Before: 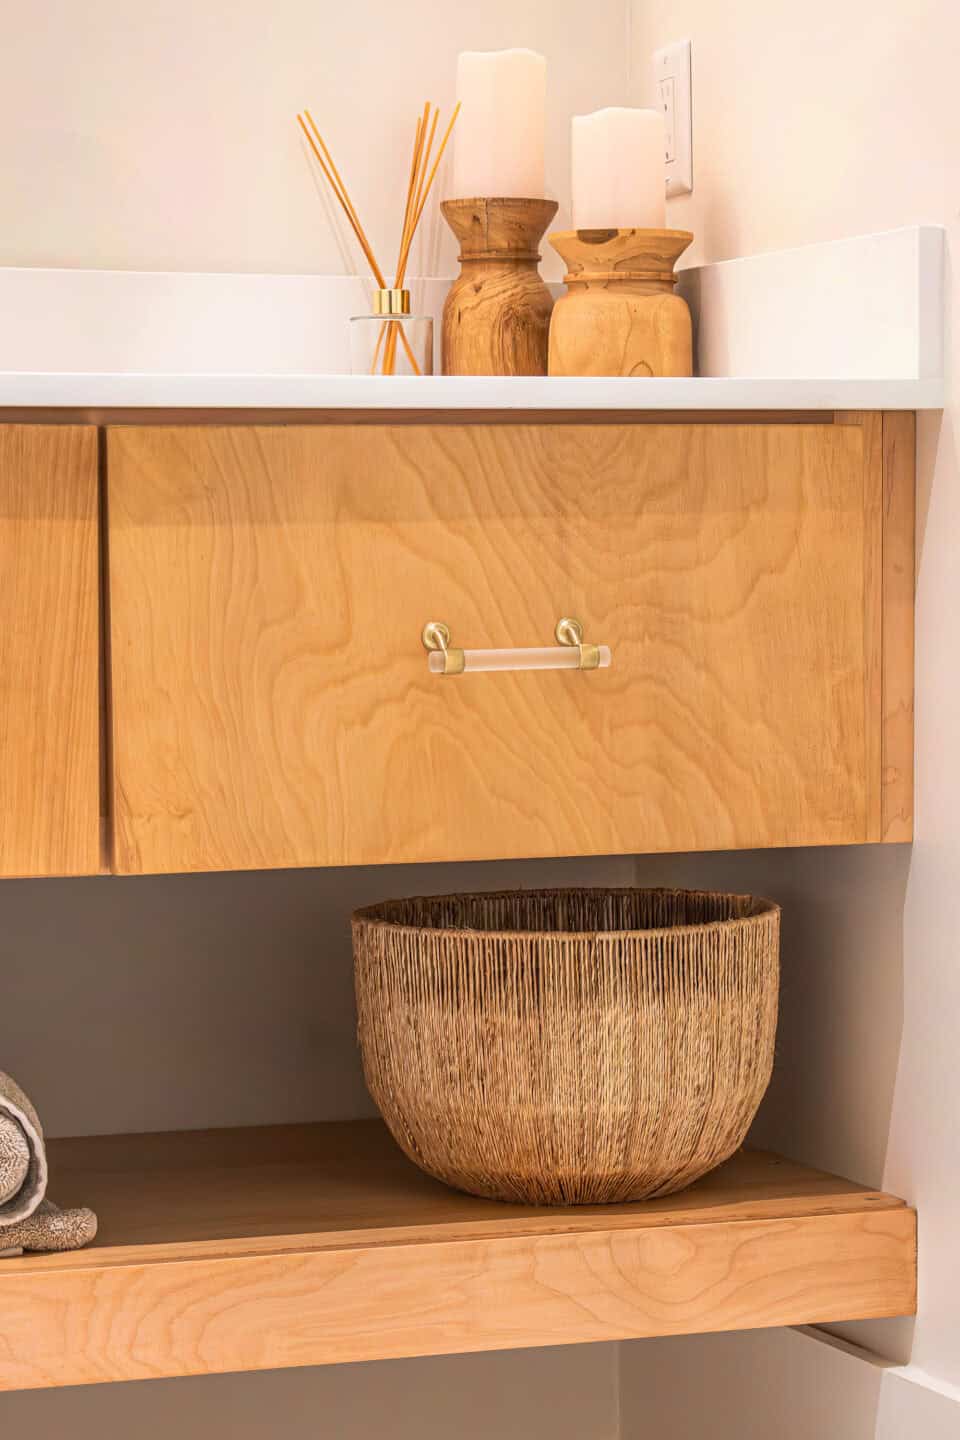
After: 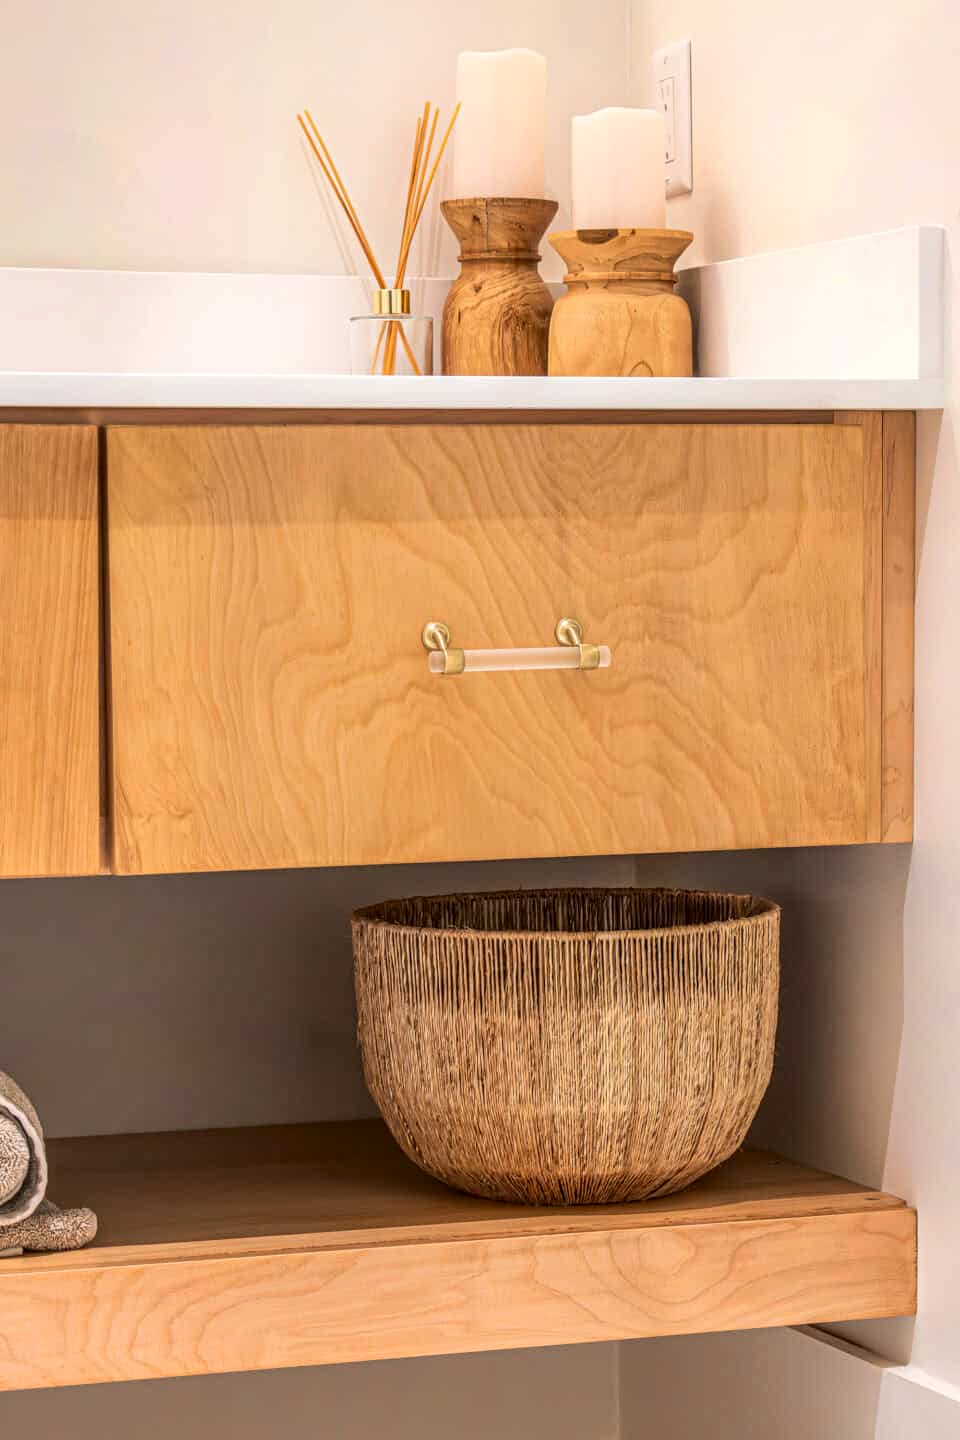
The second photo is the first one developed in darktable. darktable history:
tone curve: curves: ch0 [(0, 0) (0.08, 0.056) (0.4, 0.4) (0.6, 0.612) (0.92, 0.924) (1, 1)], color space Lab, independent channels, preserve colors none
local contrast: on, module defaults
